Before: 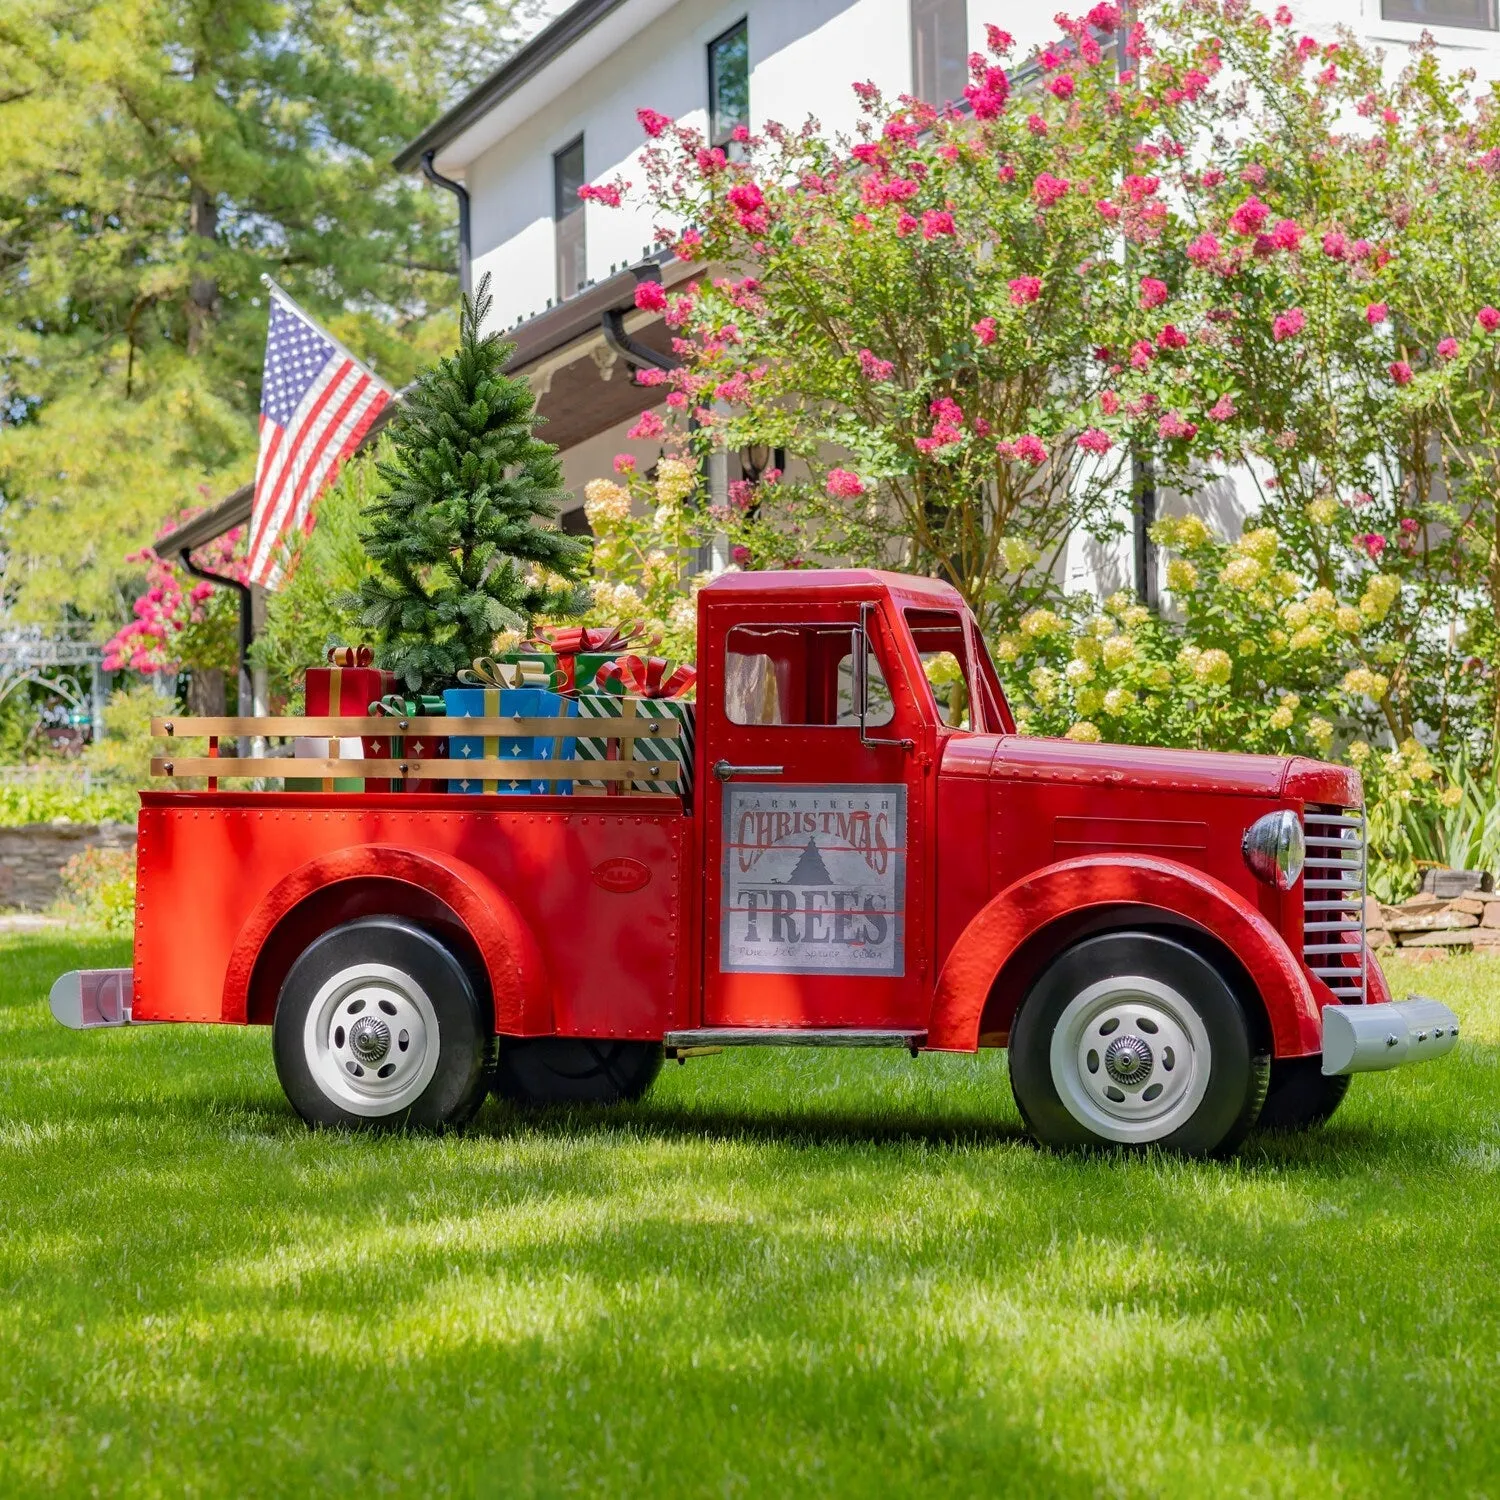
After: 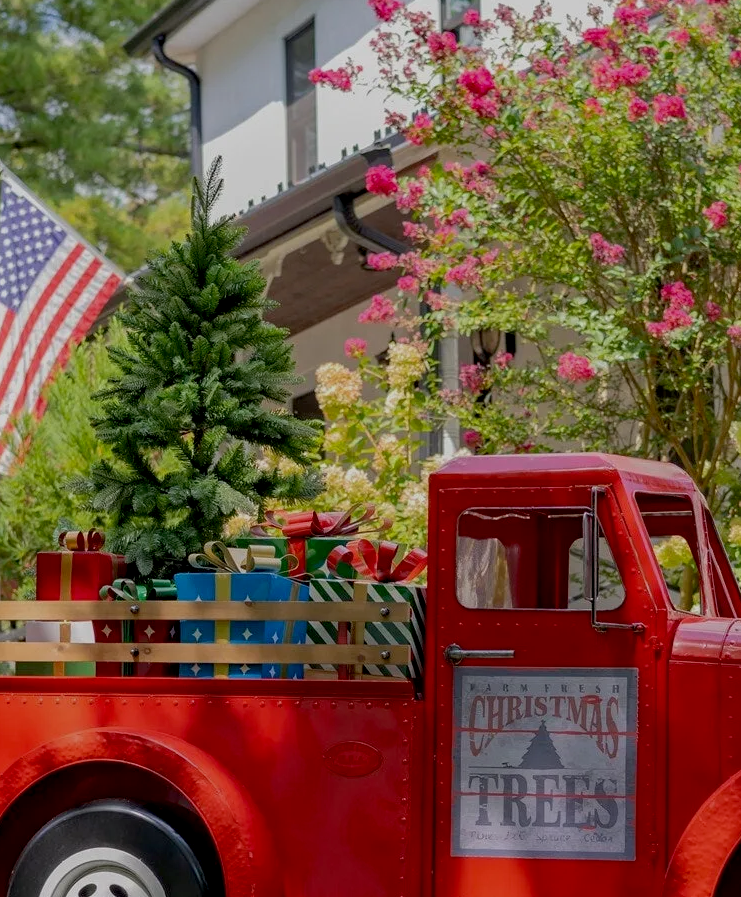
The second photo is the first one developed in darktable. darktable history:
crop: left 17.945%, top 7.782%, right 32.603%, bottom 32.367%
exposure: black level correction 0.009, exposure -0.649 EV, compensate highlight preservation false
